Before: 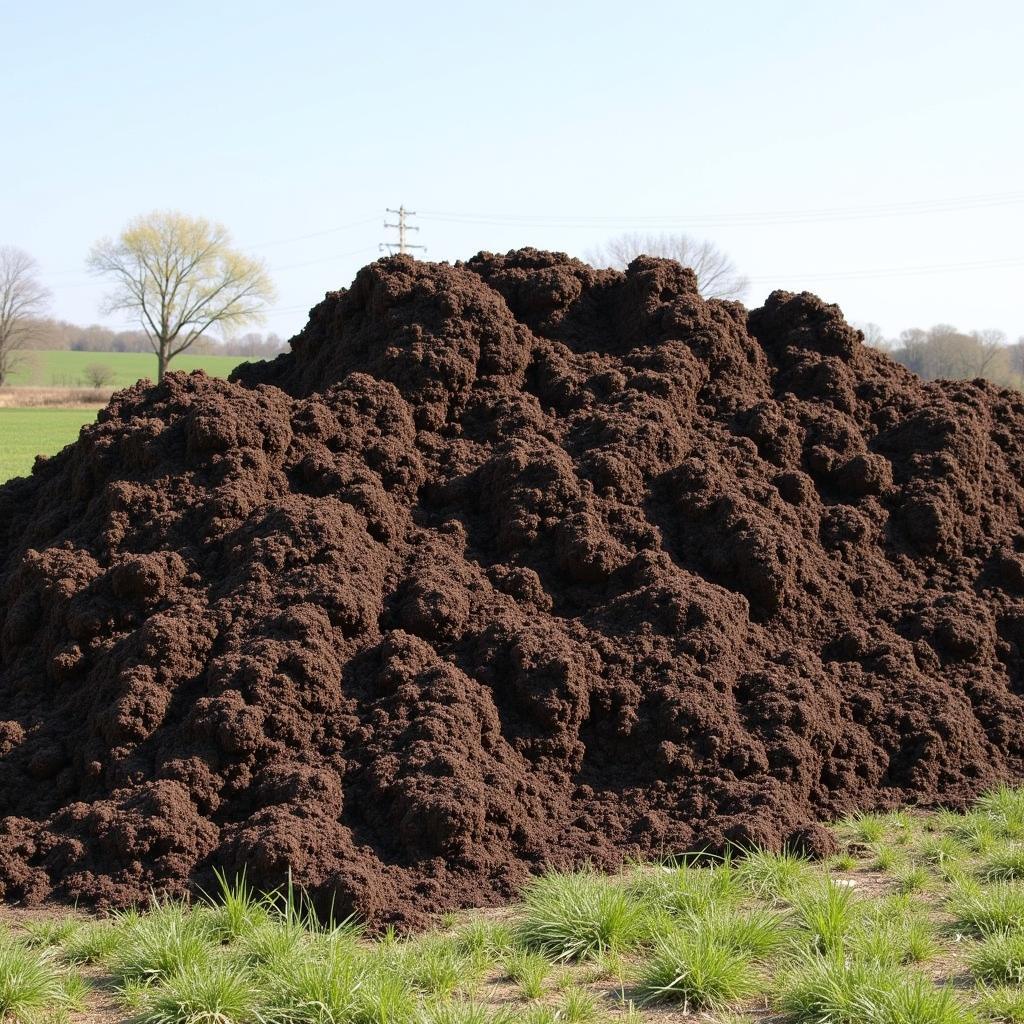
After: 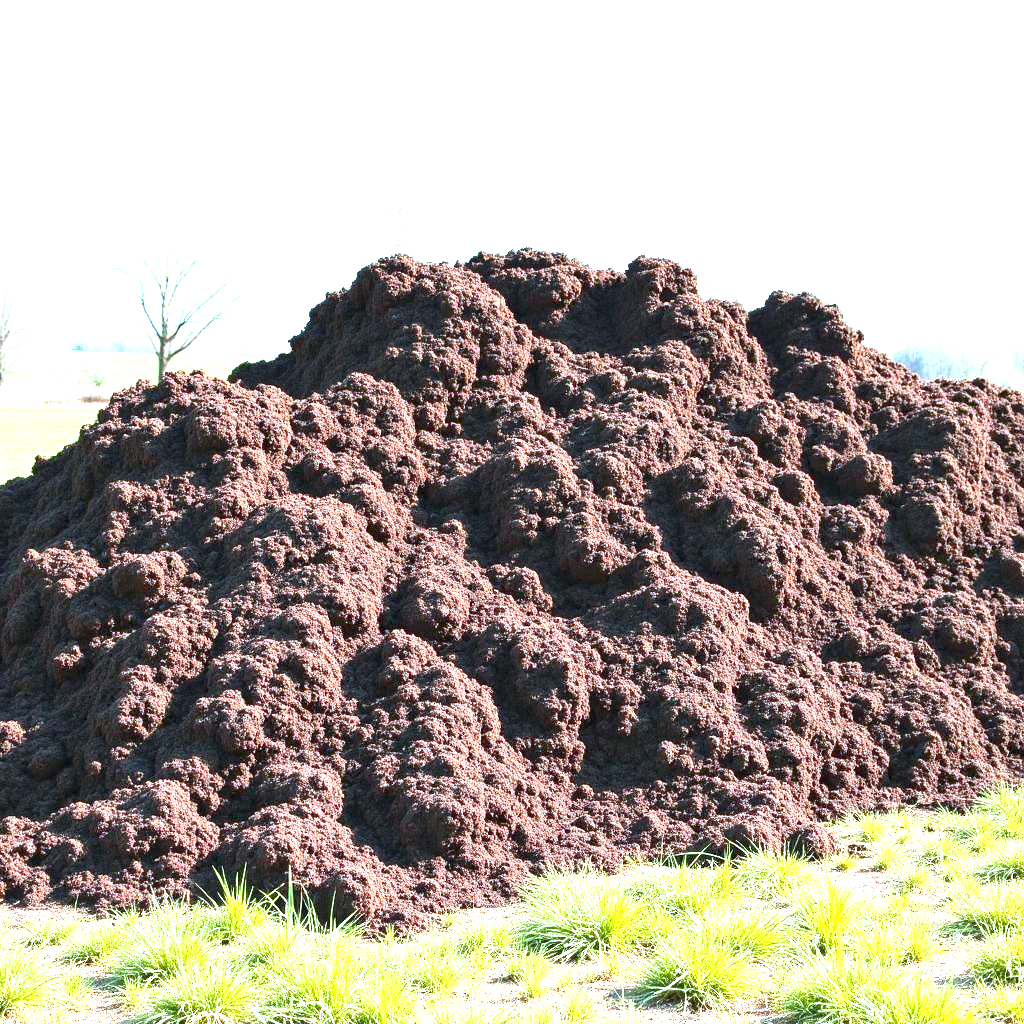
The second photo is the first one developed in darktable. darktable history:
color zones: curves: ch1 [(0.24, 0.629) (0.75, 0.5)]; ch2 [(0.255, 0.454) (0.745, 0.491)]
color correction: highlights a* -10.72, highlights b* -19.32
shadows and highlights: shadows 20.43, highlights -19.95, soften with gaussian
exposure: exposure 2.201 EV, compensate highlight preservation false
